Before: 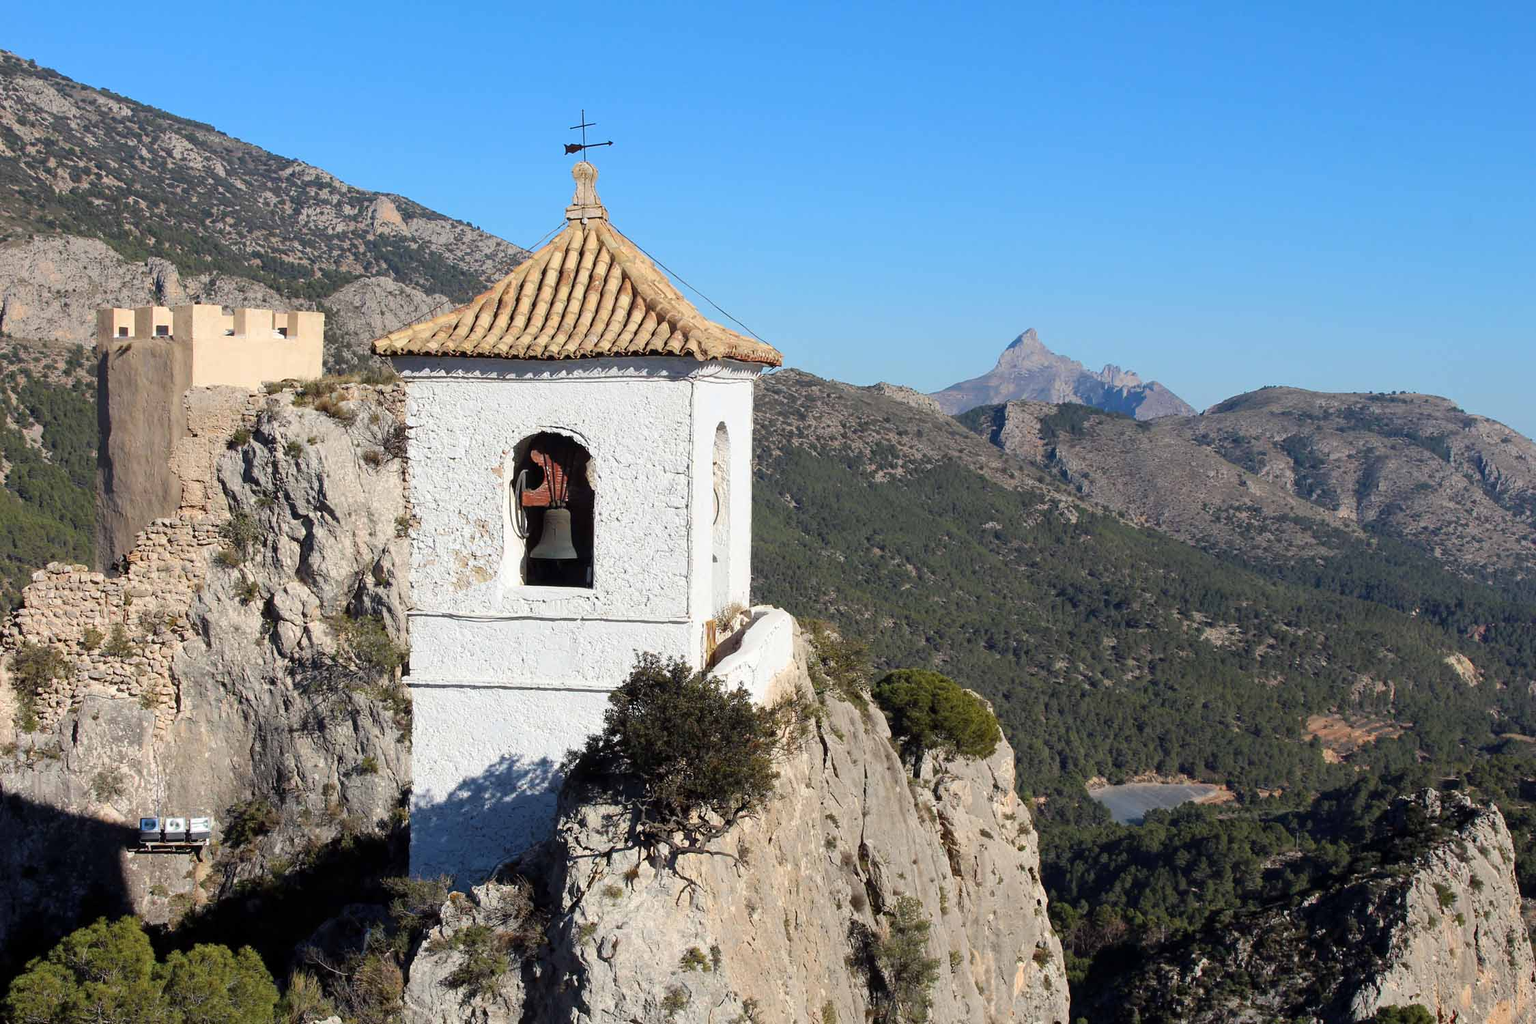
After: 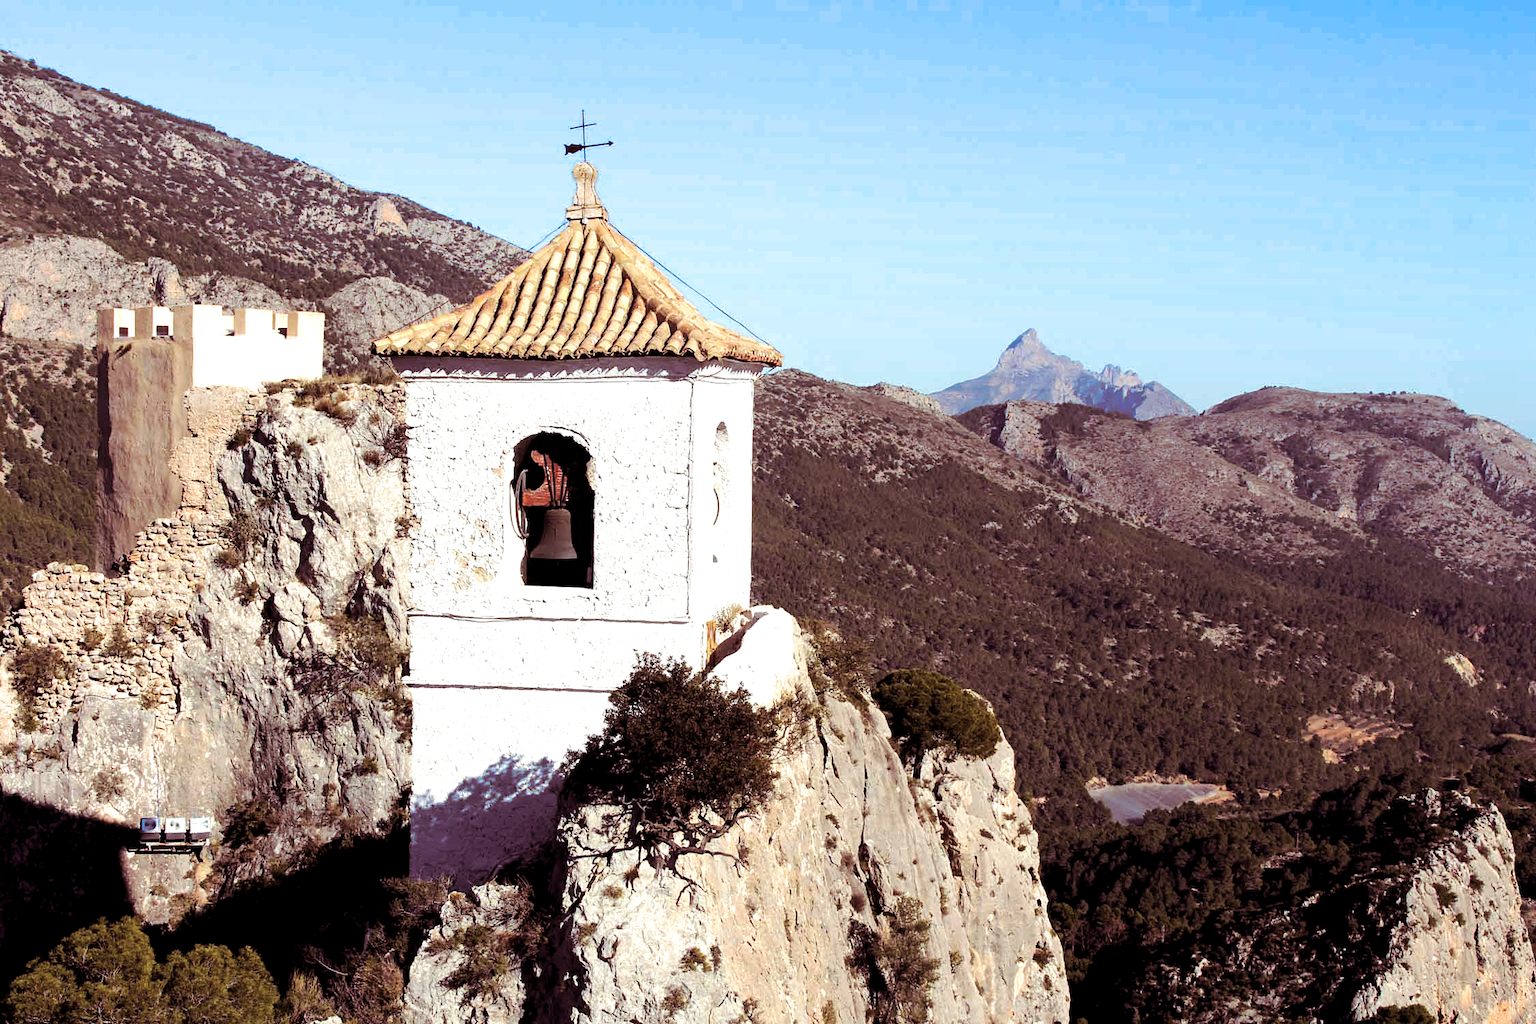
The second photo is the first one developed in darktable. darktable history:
tone equalizer: -8 EV -0.417 EV, -7 EV -0.389 EV, -6 EV -0.333 EV, -5 EV -0.222 EV, -3 EV 0.222 EV, -2 EV 0.333 EV, -1 EV 0.389 EV, +0 EV 0.417 EV, edges refinement/feathering 500, mask exposure compensation -1.57 EV, preserve details no
color balance rgb: global offset › luminance -0.51%, perceptual saturation grading › global saturation 27.53%, perceptual saturation grading › highlights -25%, perceptual saturation grading › shadows 25%, perceptual brilliance grading › highlights 6.62%, perceptual brilliance grading › mid-tones 17.07%, perceptual brilliance grading › shadows -5.23%
split-toning: on, module defaults
